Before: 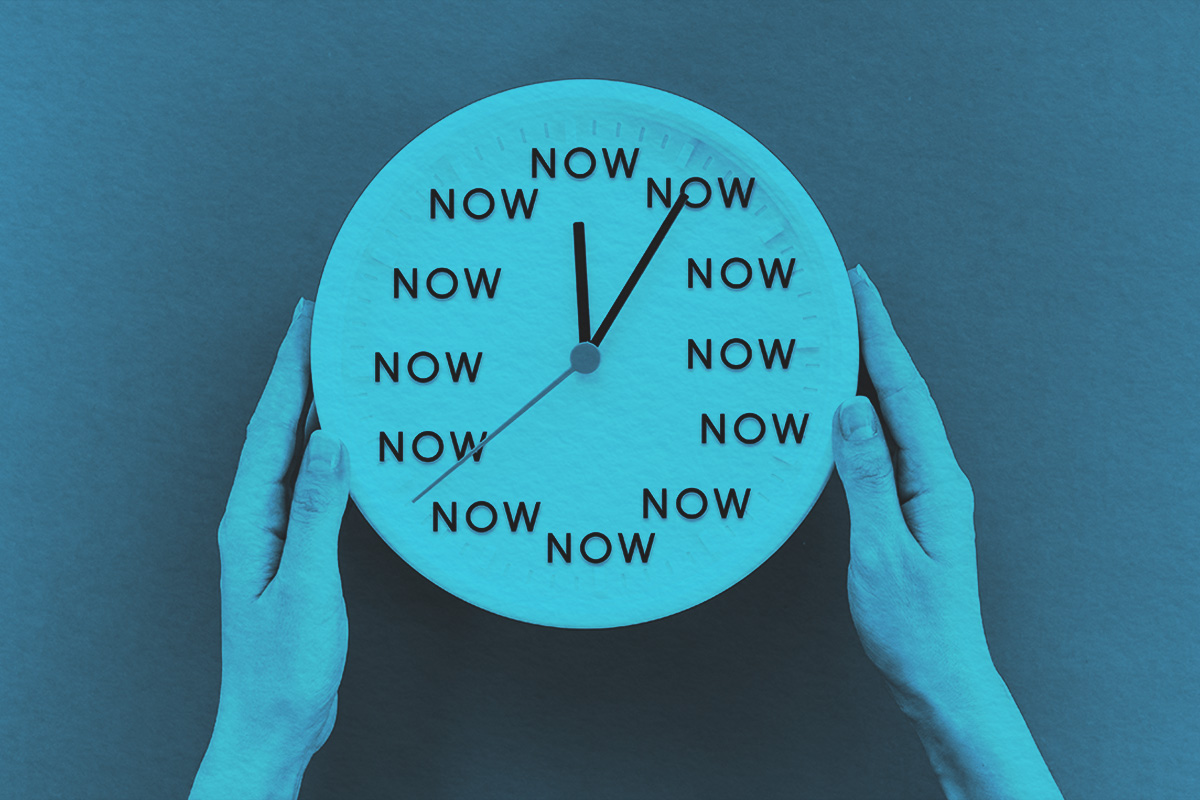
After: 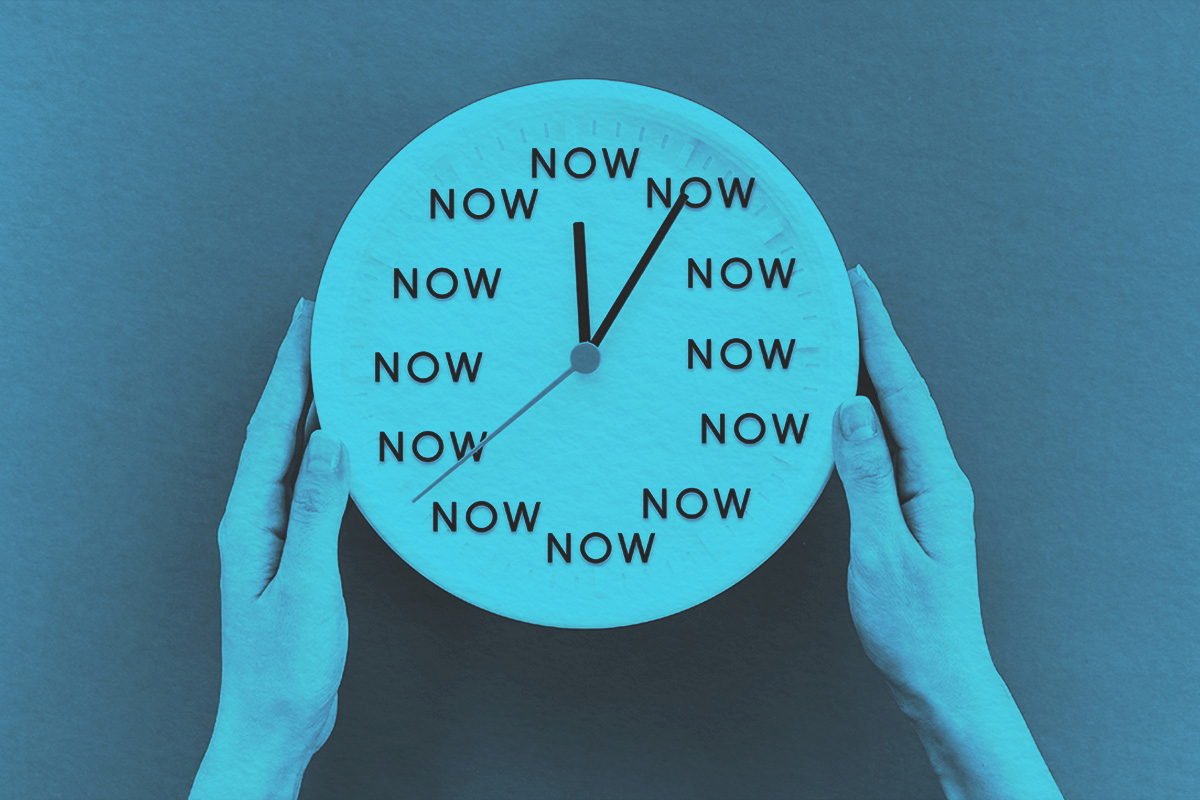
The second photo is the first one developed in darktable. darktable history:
contrast brightness saturation: contrast 0.055, brightness 0.07, saturation 0.012
